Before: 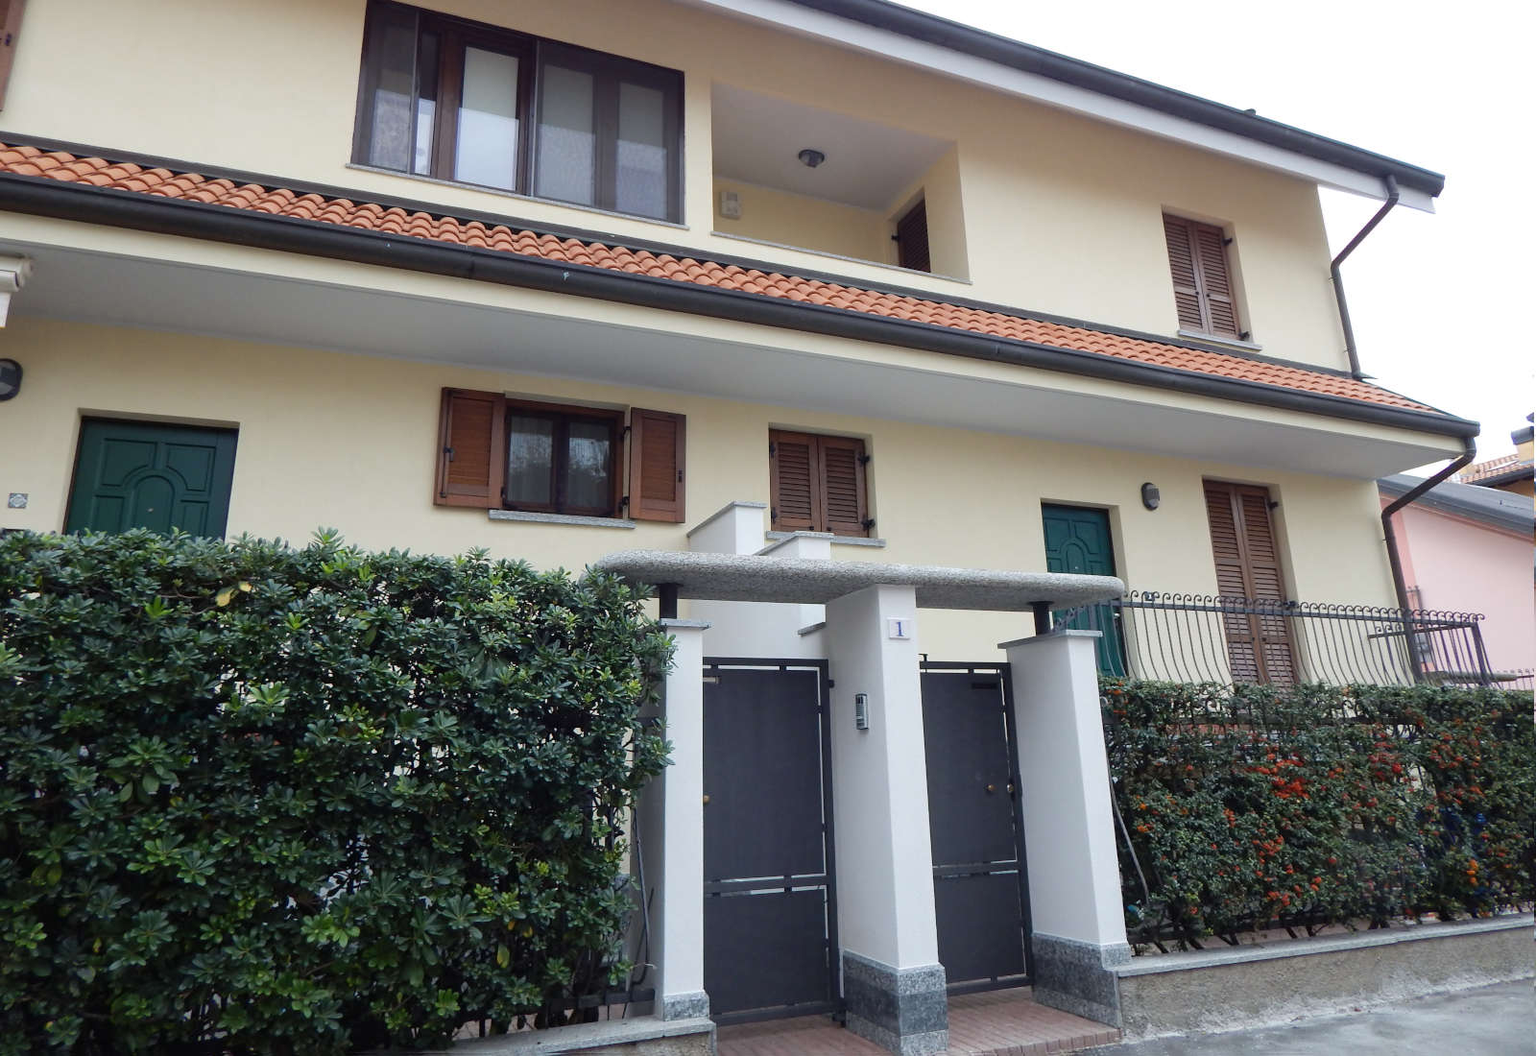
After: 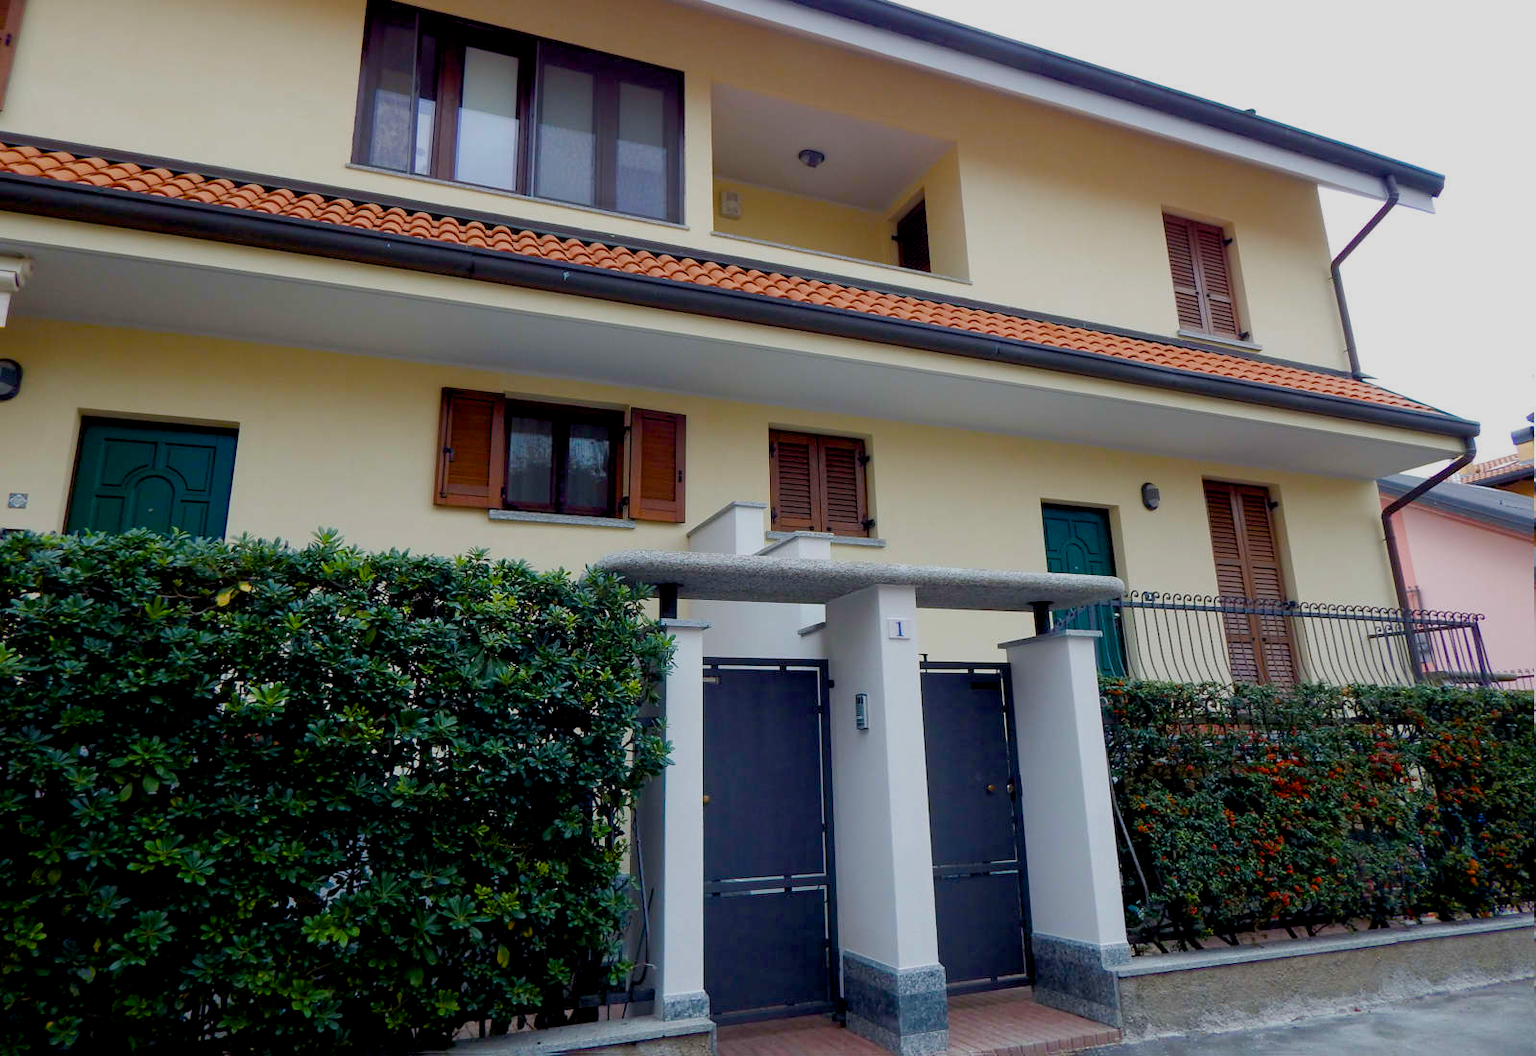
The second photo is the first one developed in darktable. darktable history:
color balance rgb: global offset › hue 171.95°, perceptual saturation grading › global saturation 45.001%, perceptual saturation grading › highlights -50.473%, perceptual saturation grading › shadows 30.16%, global vibrance 39.878%
exposure: black level correction 0.011, exposure -0.477 EV, compensate highlight preservation false
